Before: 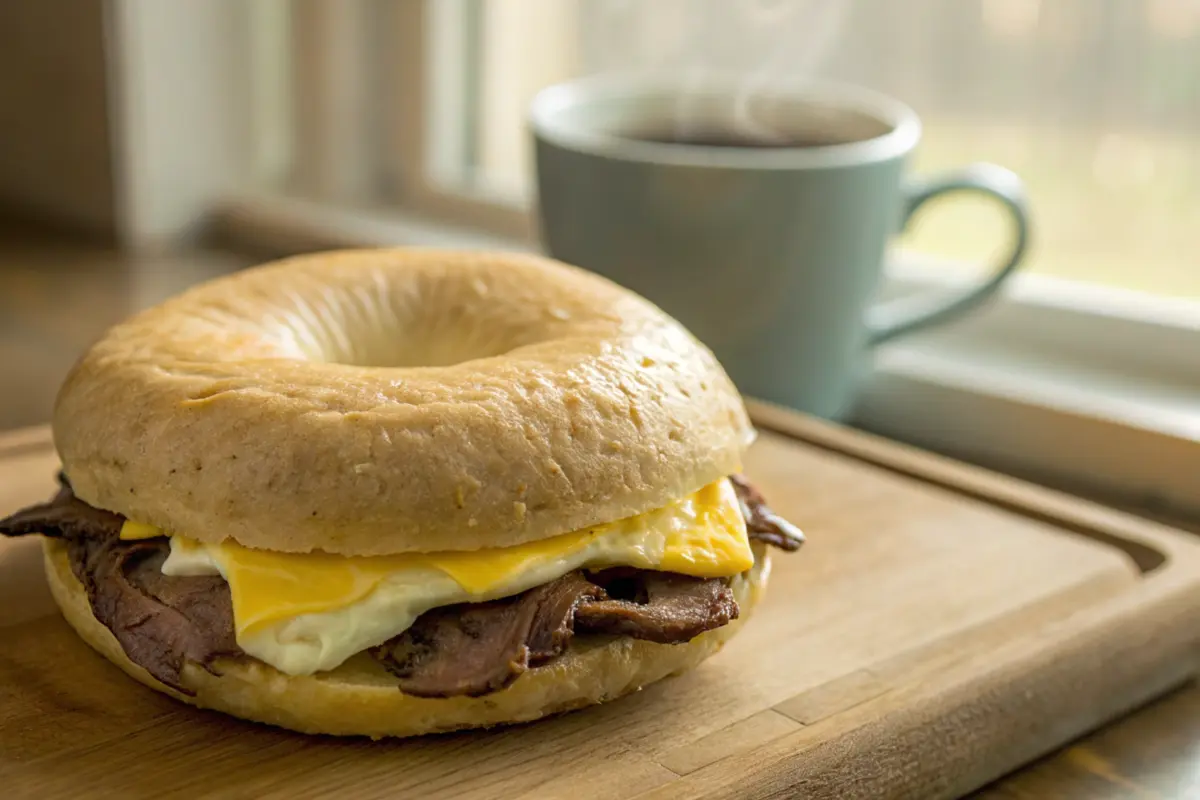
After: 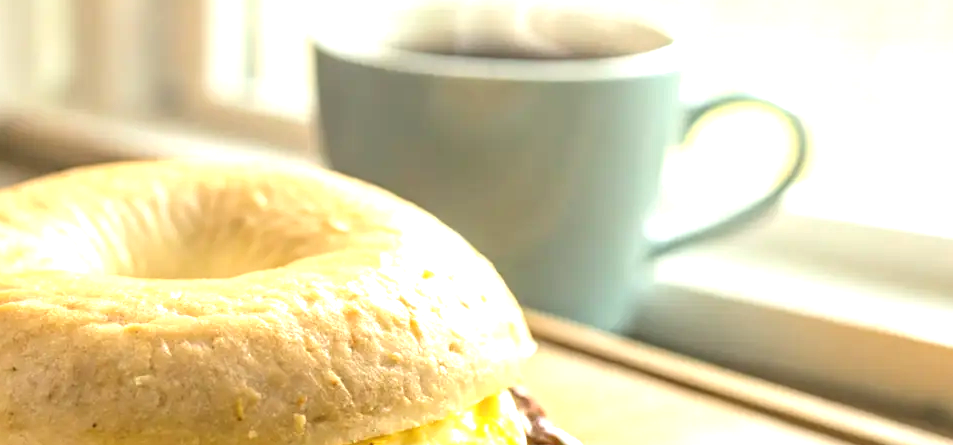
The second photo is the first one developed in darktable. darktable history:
crop: left 18.38%, top 11.092%, right 2.134%, bottom 33.217%
exposure: black level correction 0, exposure 1.2 EV, compensate exposure bias true, compensate highlight preservation false
